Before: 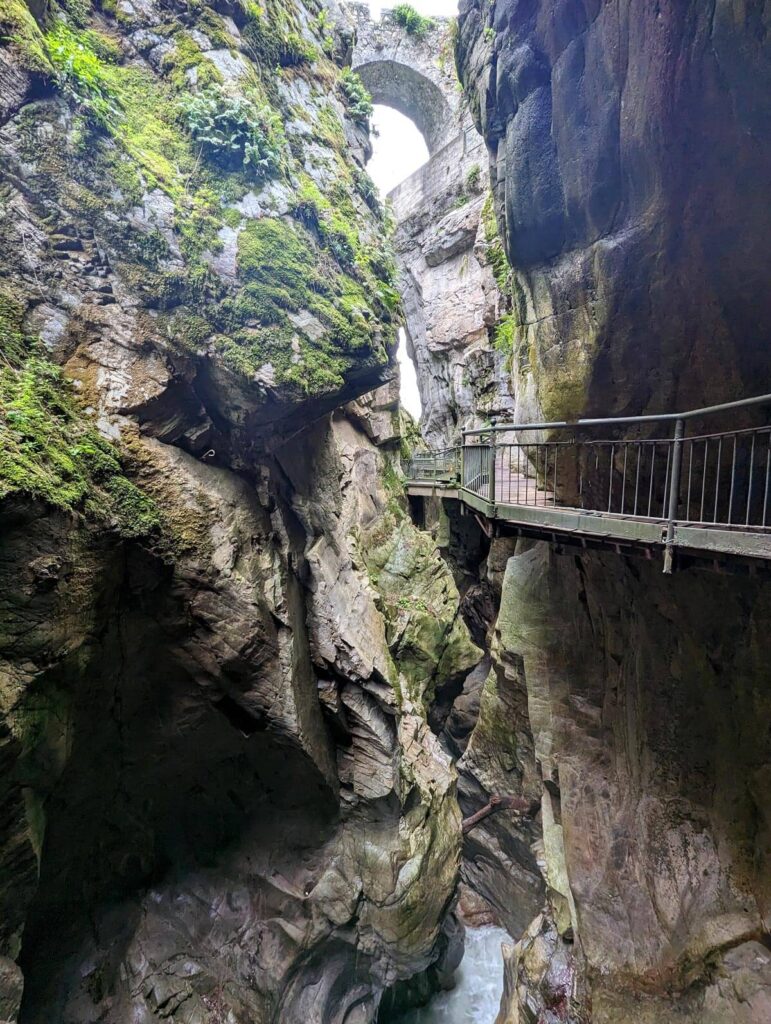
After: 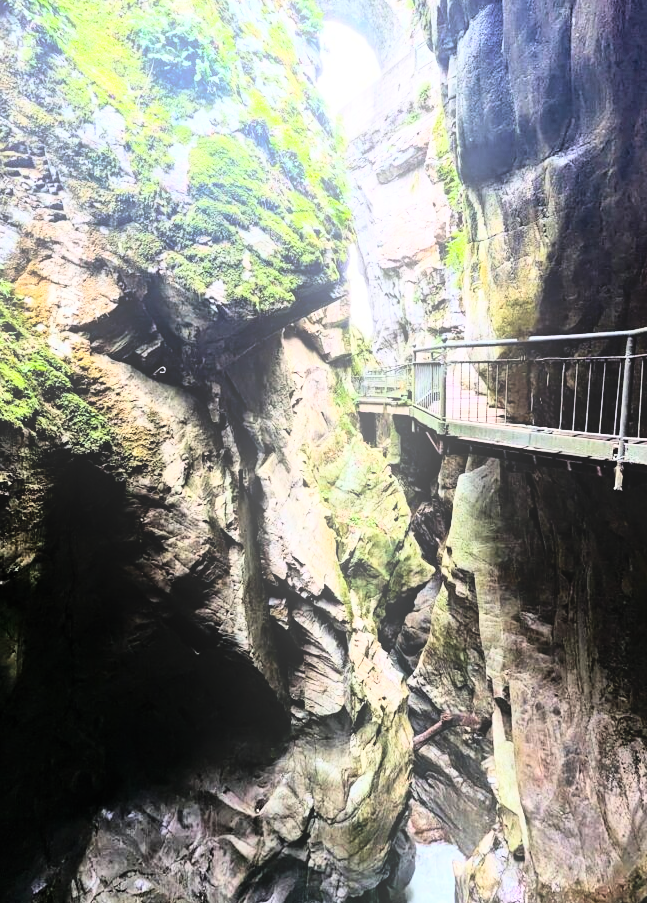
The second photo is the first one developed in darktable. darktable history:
shadows and highlights: low approximation 0.01, soften with gaussian
crop: left 6.446%, top 8.188%, right 9.538%, bottom 3.548%
bloom: size 16%, threshold 98%, strength 20%
rgb curve: curves: ch0 [(0, 0) (0.21, 0.15) (0.24, 0.21) (0.5, 0.75) (0.75, 0.96) (0.89, 0.99) (1, 1)]; ch1 [(0, 0.02) (0.21, 0.13) (0.25, 0.2) (0.5, 0.67) (0.75, 0.9) (0.89, 0.97) (1, 1)]; ch2 [(0, 0.02) (0.21, 0.13) (0.25, 0.2) (0.5, 0.67) (0.75, 0.9) (0.89, 0.97) (1, 1)], compensate middle gray true
